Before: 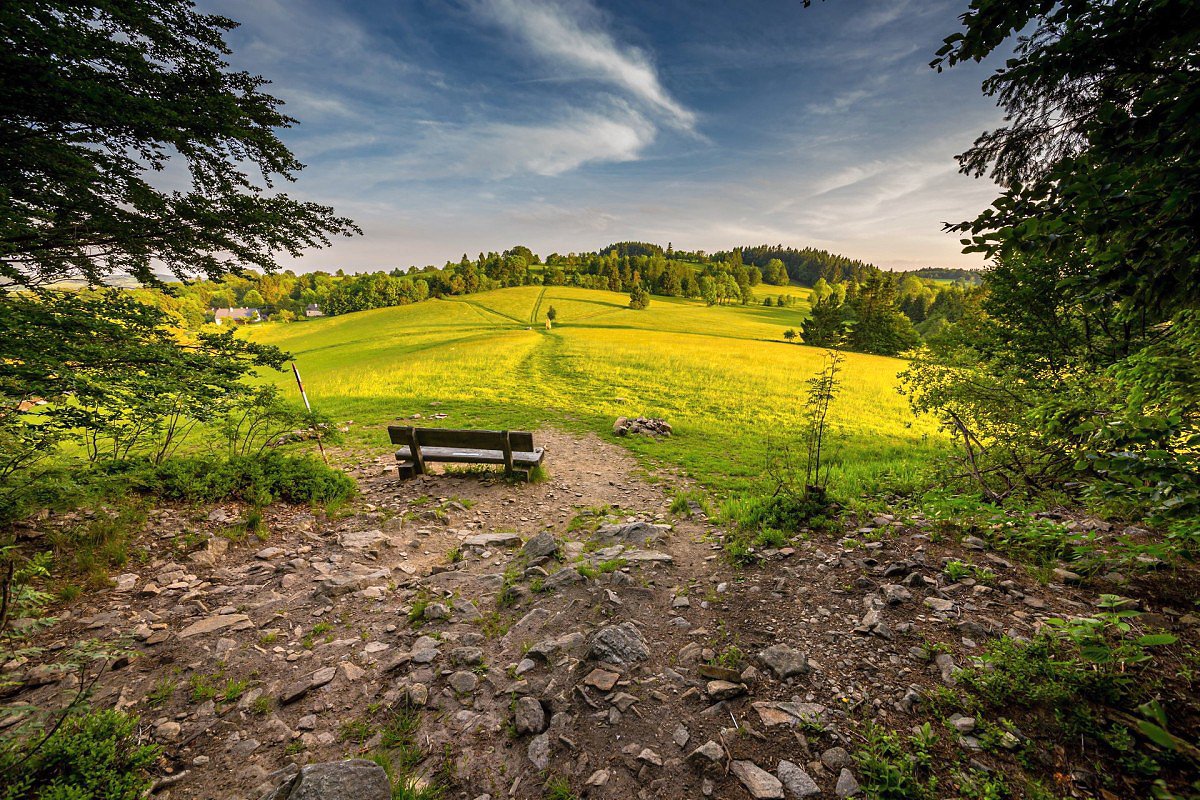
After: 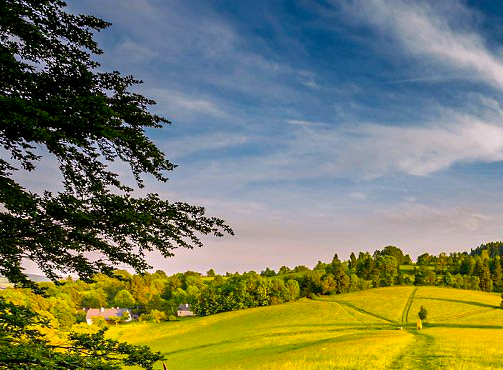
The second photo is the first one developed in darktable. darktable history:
crop and rotate: left 10.817%, top 0.062%, right 47.194%, bottom 53.626%
color balance: output saturation 110%
color balance rgb: shadows lift › chroma 2%, shadows lift › hue 217.2°, power › chroma 0.25%, power › hue 60°, highlights gain › chroma 1.5%, highlights gain › hue 309.6°, global offset › luminance -0.5%, perceptual saturation grading › global saturation 15%, global vibrance 20%
